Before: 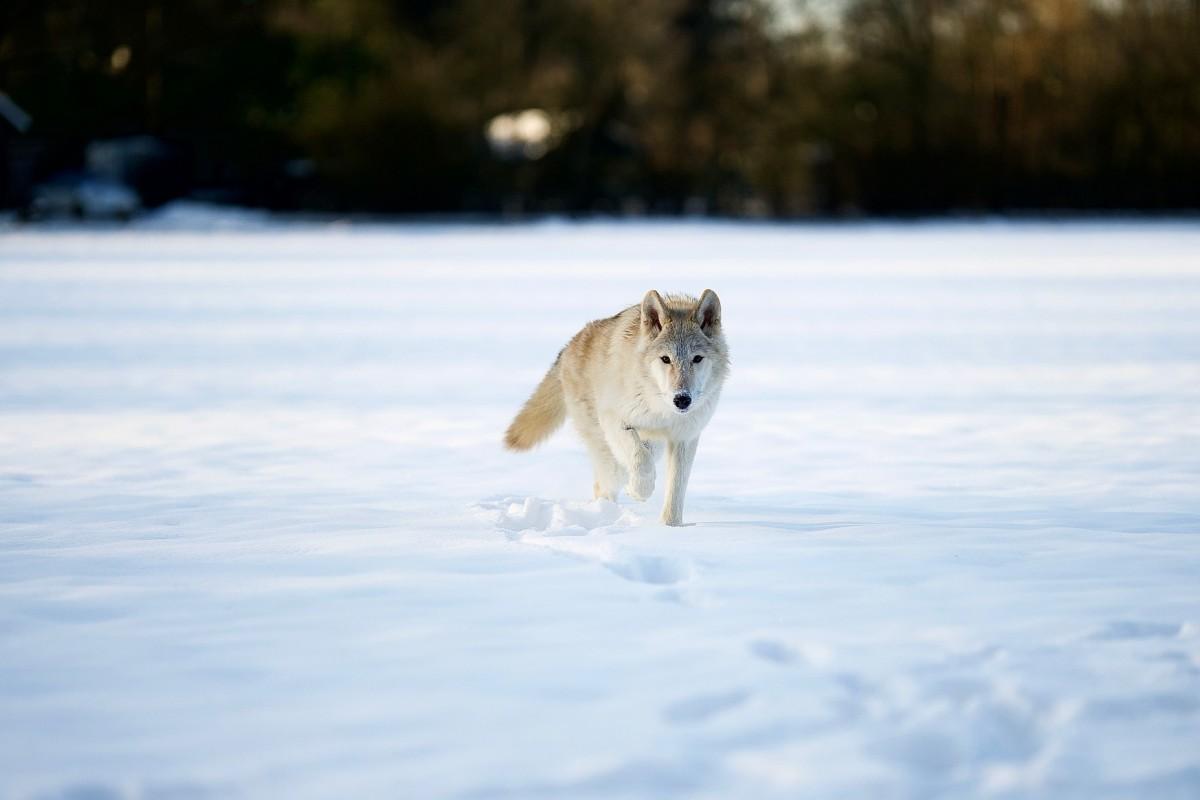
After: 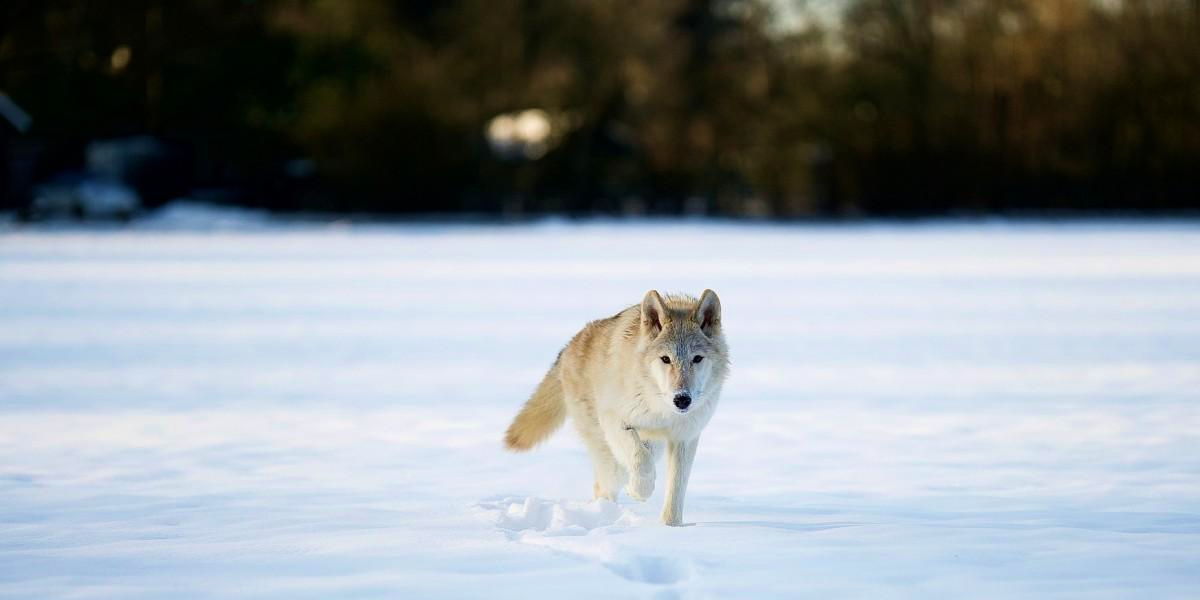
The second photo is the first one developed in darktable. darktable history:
crop: bottom 24.991%
velvia: on, module defaults
exposure: exposure -0.06 EV, compensate exposure bias true, compensate highlight preservation false
